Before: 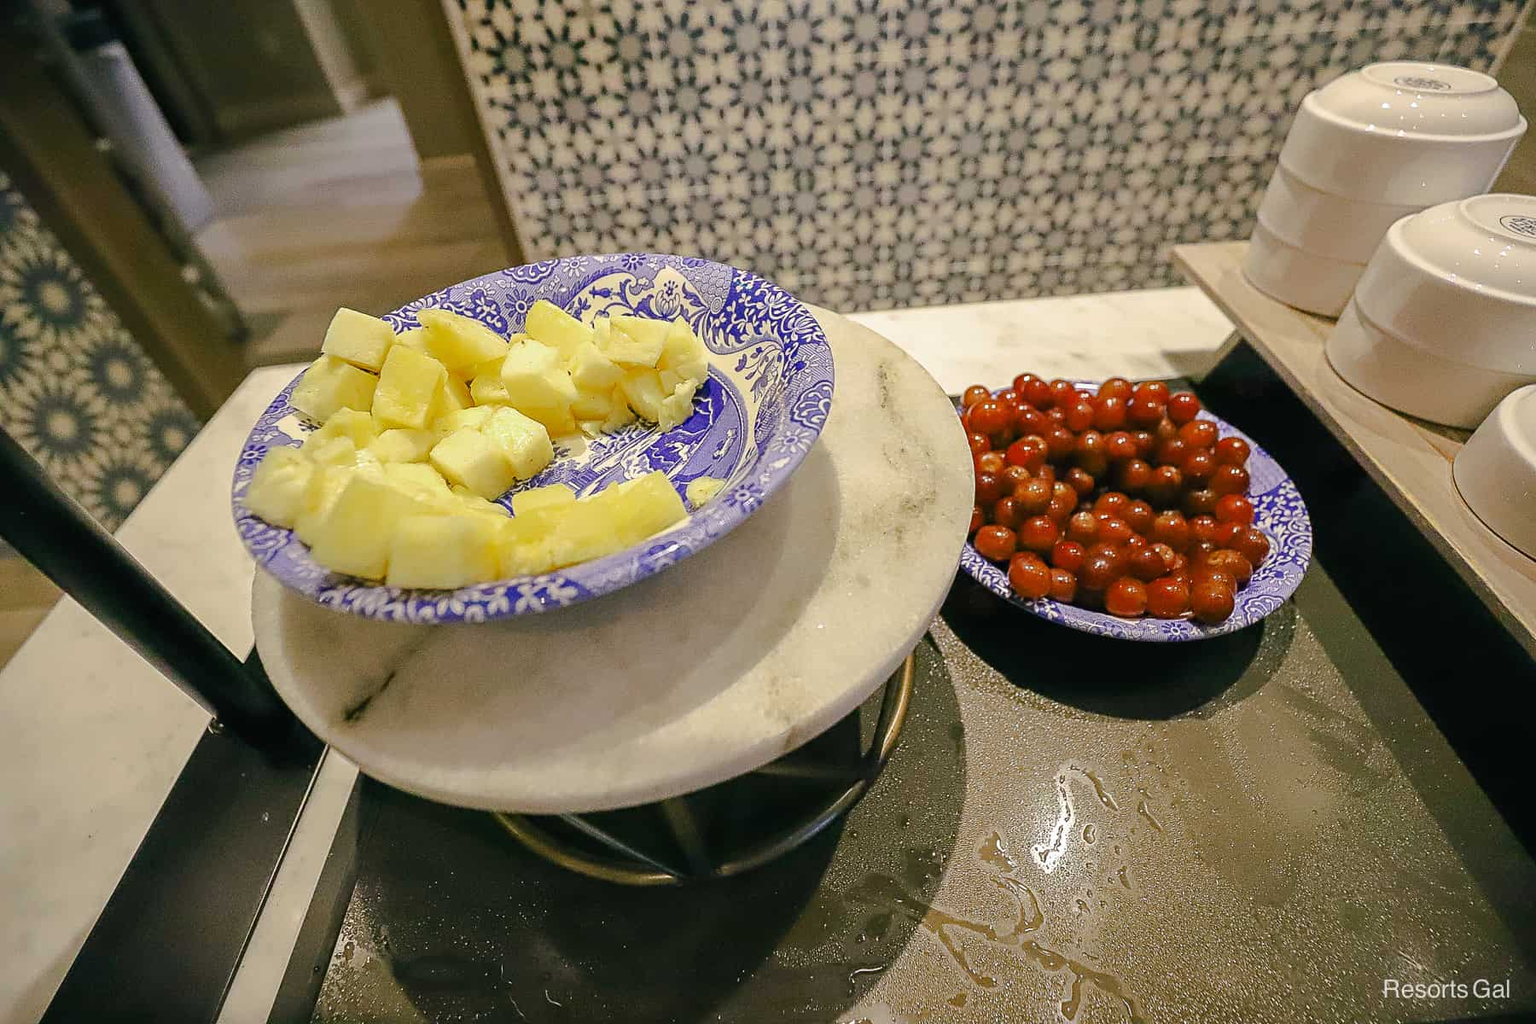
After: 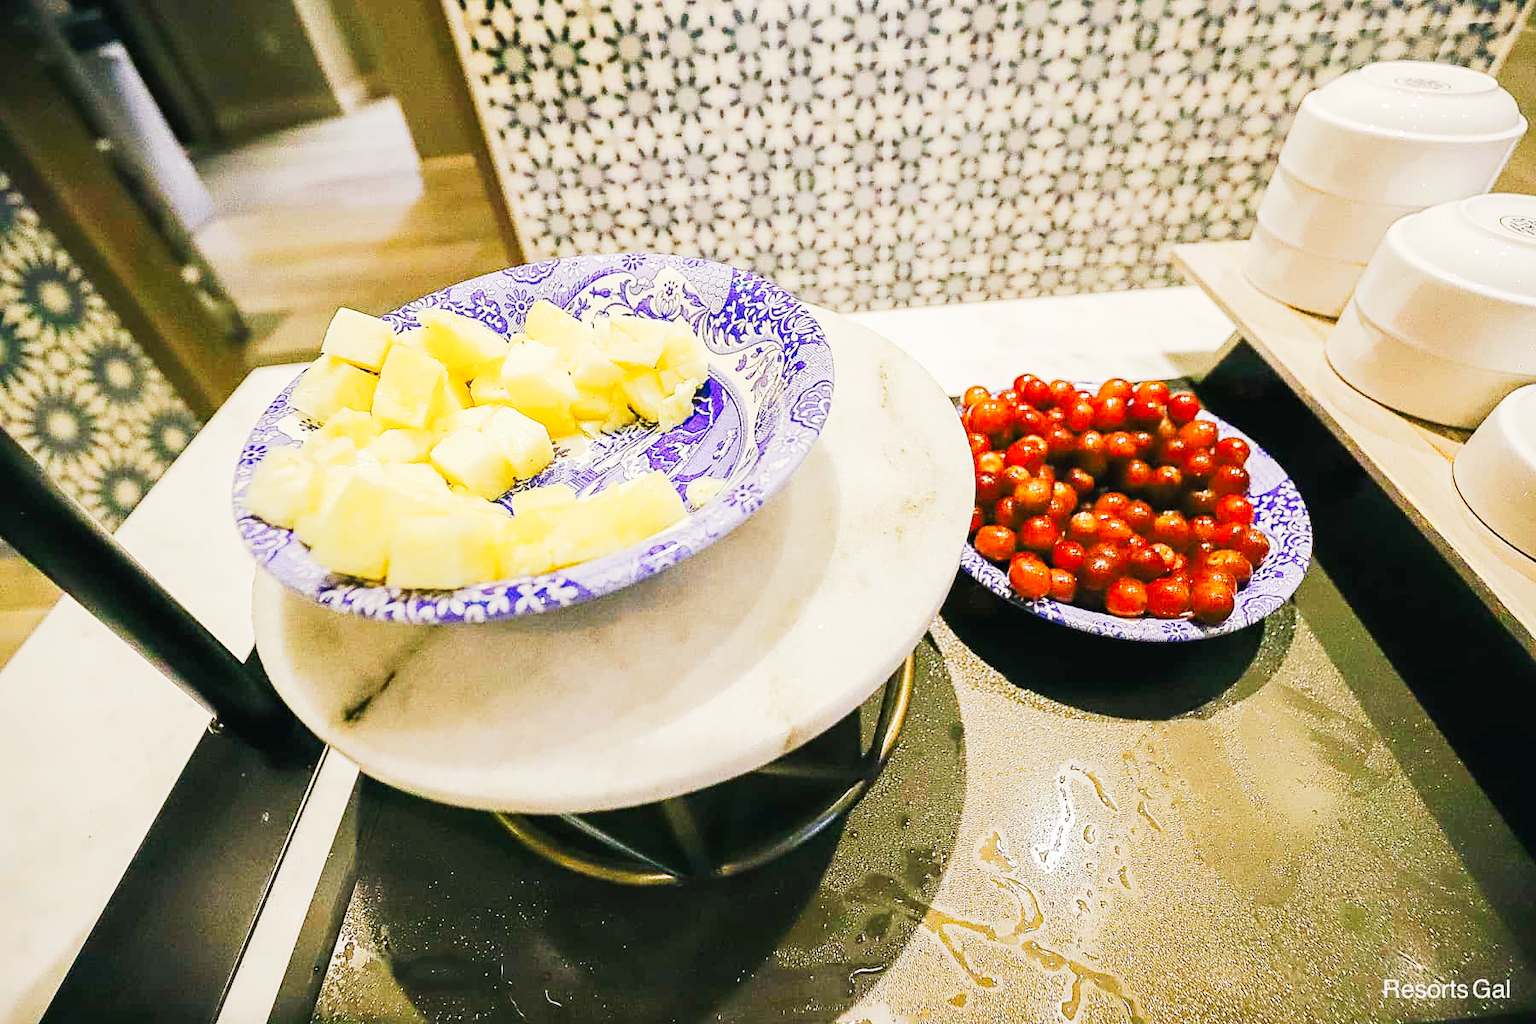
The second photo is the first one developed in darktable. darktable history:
tone curve: curves: ch0 [(0, 0) (0.003, 0.004) (0.011, 0.015) (0.025, 0.034) (0.044, 0.061) (0.069, 0.095) (0.1, 0.137) (0.136, 0.186) (0.177, 0.243) (0.224, 0.307) (0.277, 0.416) (0.335, 0.533) (0.399, 0.641) (0.468, 0.748) (0.543, 0.829) (0.623, 0.886) (0.709, 0.924) (0.801, 0.951) (0.898, 0.975) (1, 1)], preserve colors none
